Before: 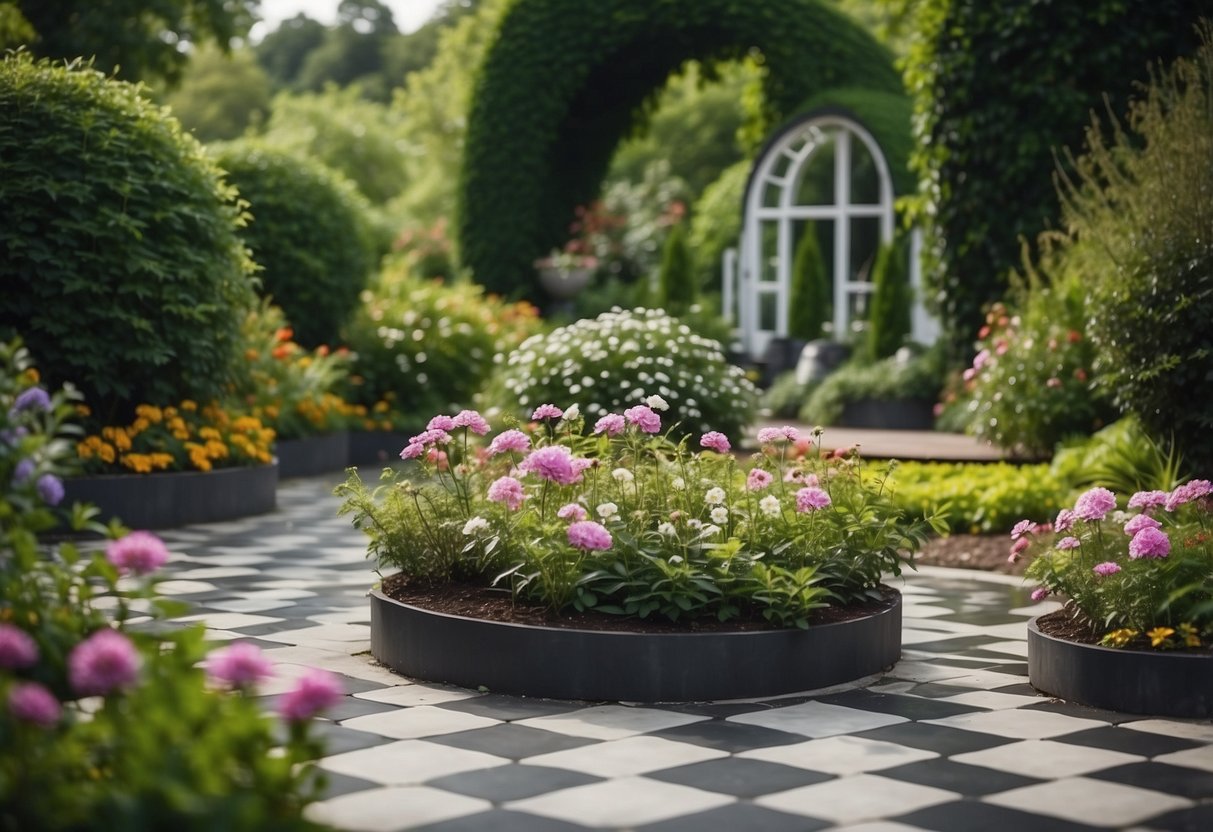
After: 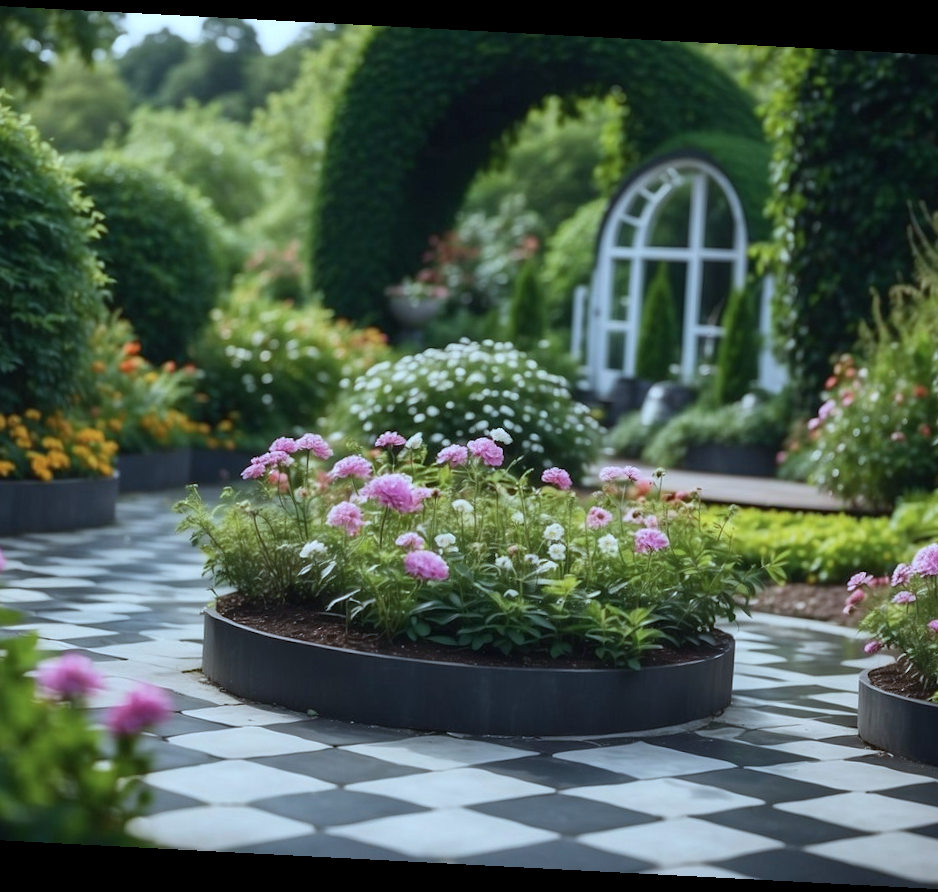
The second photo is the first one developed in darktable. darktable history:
color calibration: x 0.383, y 0.371, temperature 3916.09 K
crop and rotate: angle -2.98°, left 14.205%, top 0.04%, right 10.953%, bottom 0.069%
